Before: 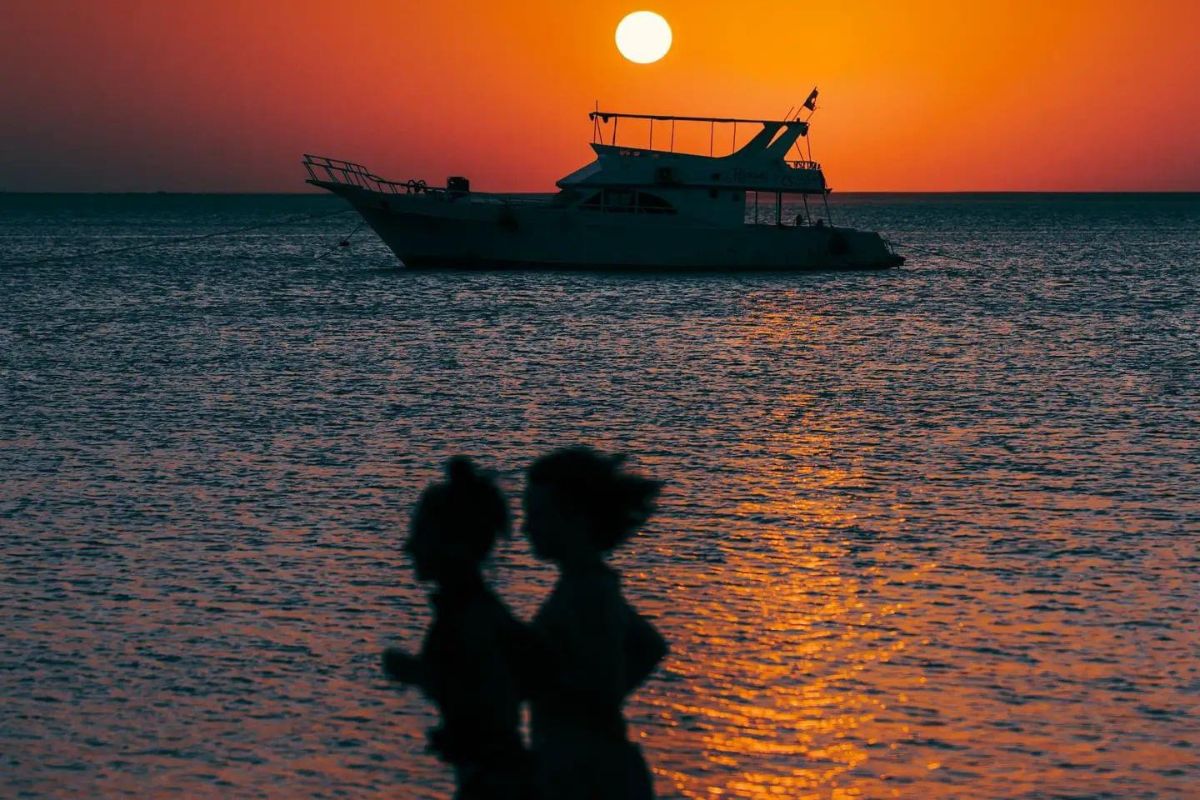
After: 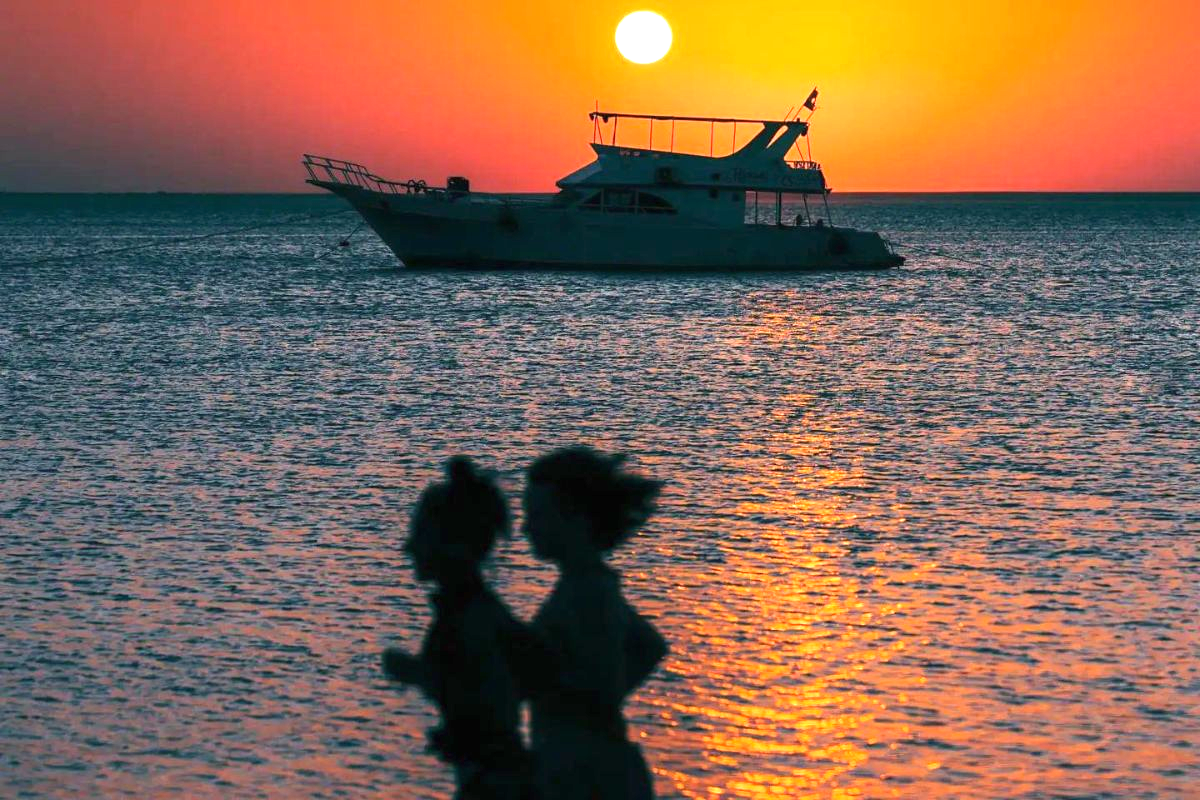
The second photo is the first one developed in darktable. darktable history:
rotate and perspective: crop left 0, crop top 0
exposure: black level correction 0, exposure 1.2 EV, compensate exposure bias true, compensate highlight preservation false
